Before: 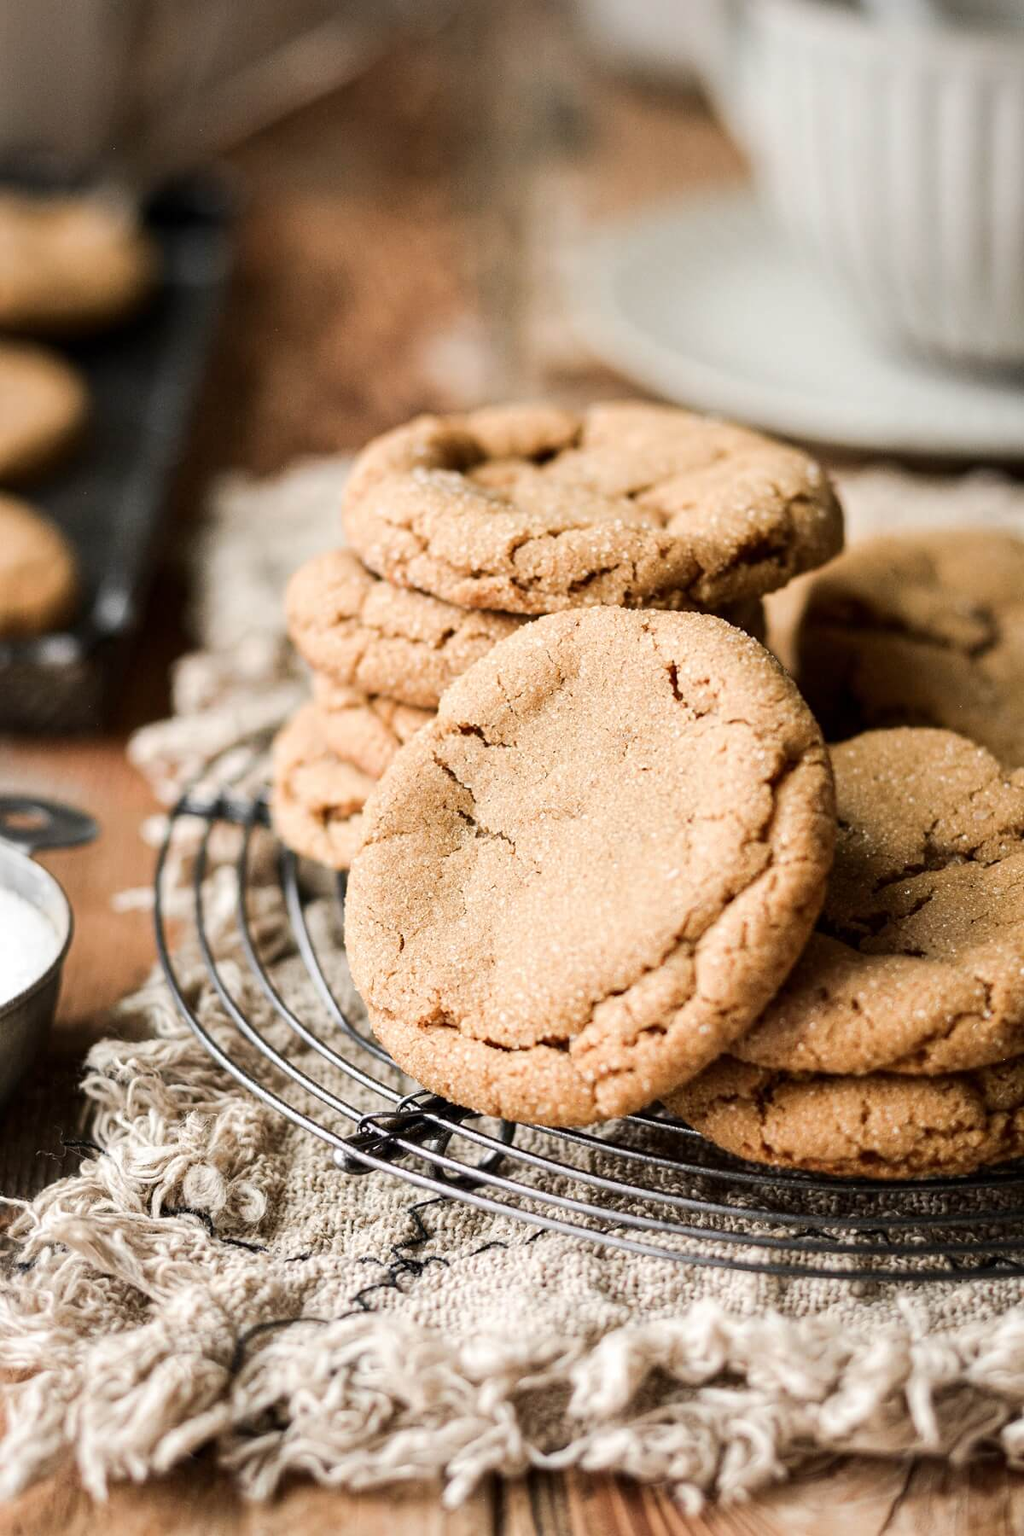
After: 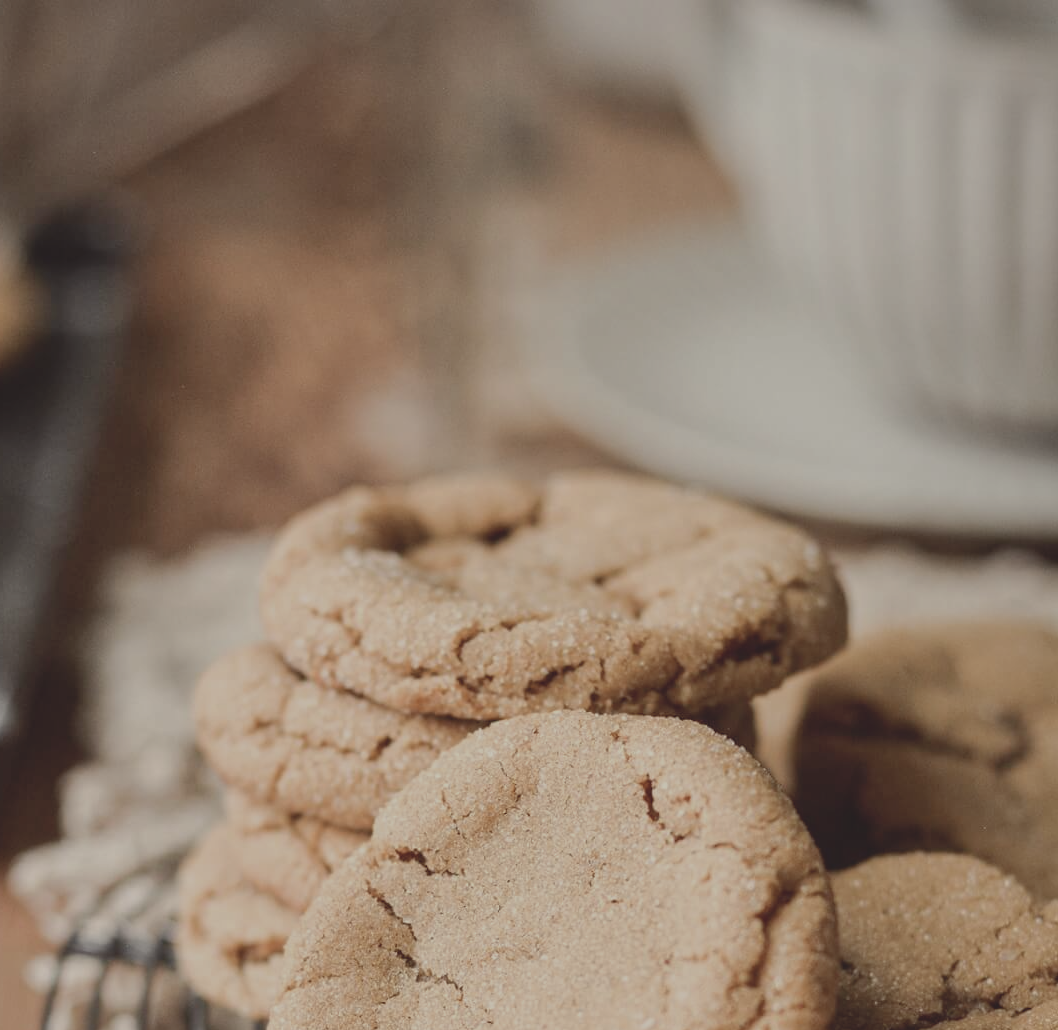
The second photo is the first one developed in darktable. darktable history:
color correction: highlights a* -0.95, highlights b* 4.5, shadows a* 3.55
contrast brightness saturation: contrast -0.26, saturation -0.43
crop and rotate: left 11.812%, bottom 42.776%
tone equalizer: -8 EV 0.25 EV, -7 EV 0.417 EV, -6 EV 0.417 EV, -5 EV 0.25 EV, -3 EV -0.25 EV, -2 EV -0.417 EV, -1 EV -0.417 EV, +0 EV -0.25 EV, edges refinement/feathering 500, mask exposure compensation -1.57 EV, preserve details guided filter
